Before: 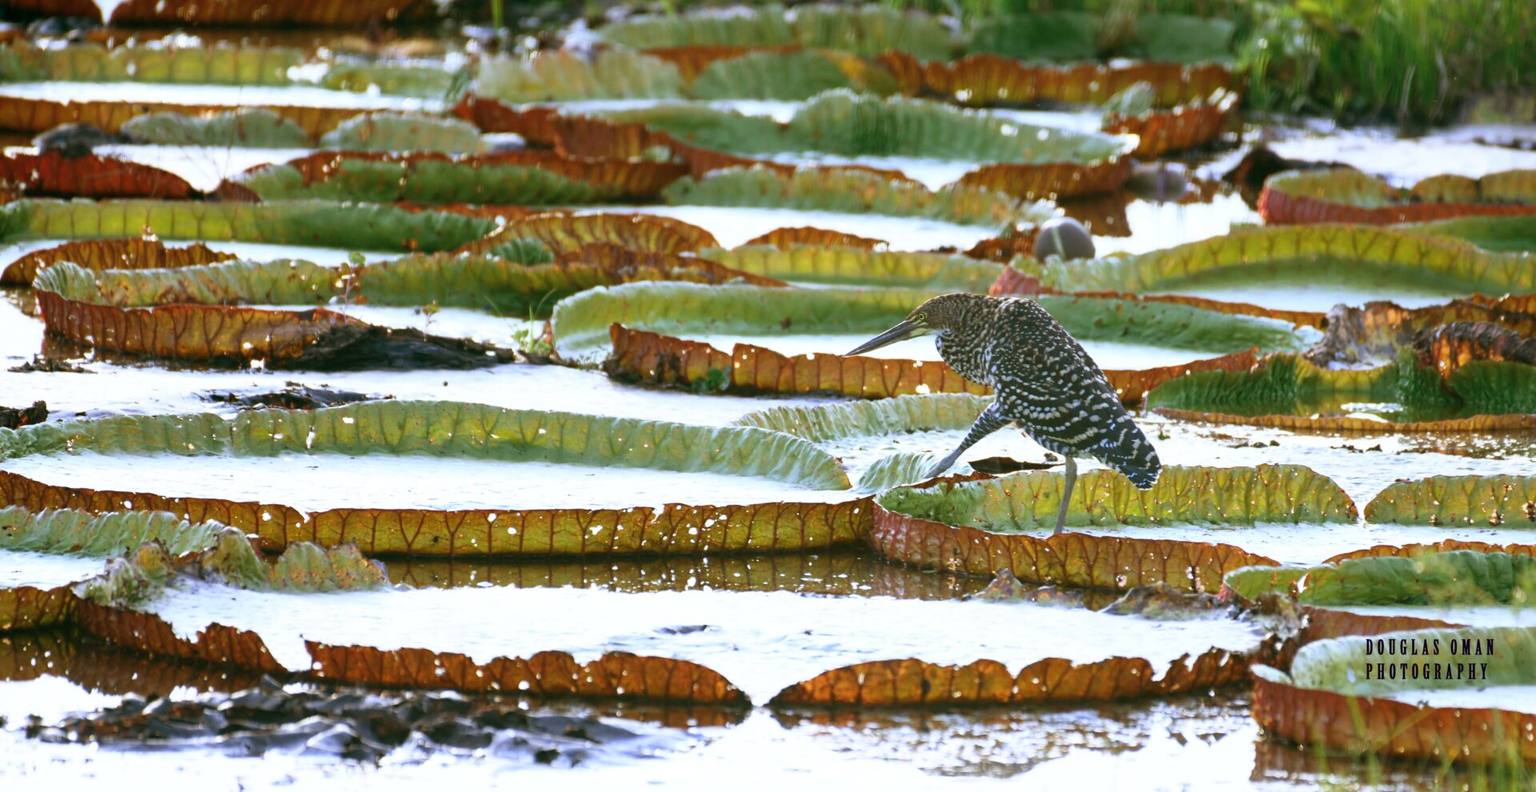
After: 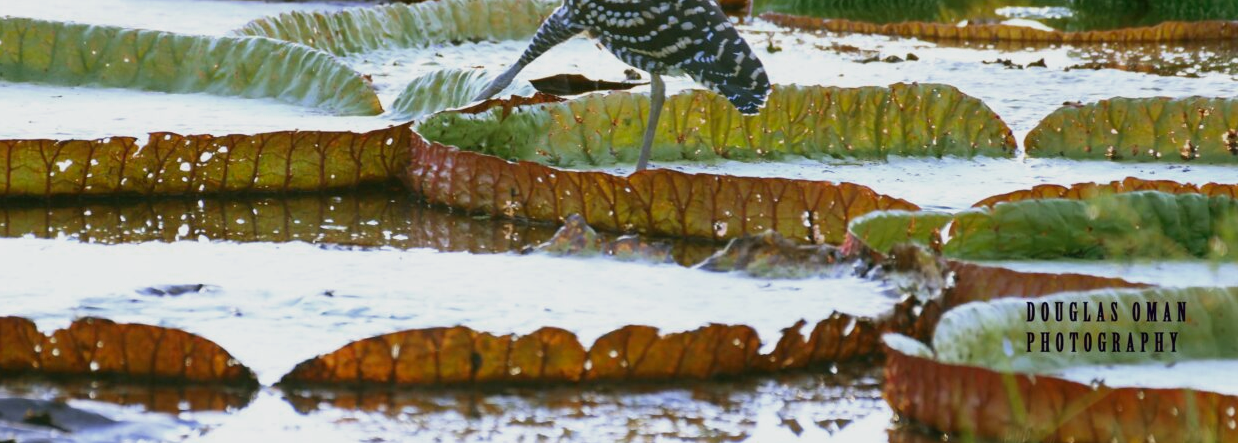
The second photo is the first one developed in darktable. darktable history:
exposure: exposure -0.293 EV, compensate highlight preservation false
crop and rotate: left 35.509%, top 50.238%, bottom 4.934%
color zones: curves: ch0 [(0, 0.444) (0.143, 0.442) (0.286, 0.441) (0.429, 0.441) (0.571, 0.441) (0.714, 0.441) (0.857, 0.442) (1, 0.444)]
